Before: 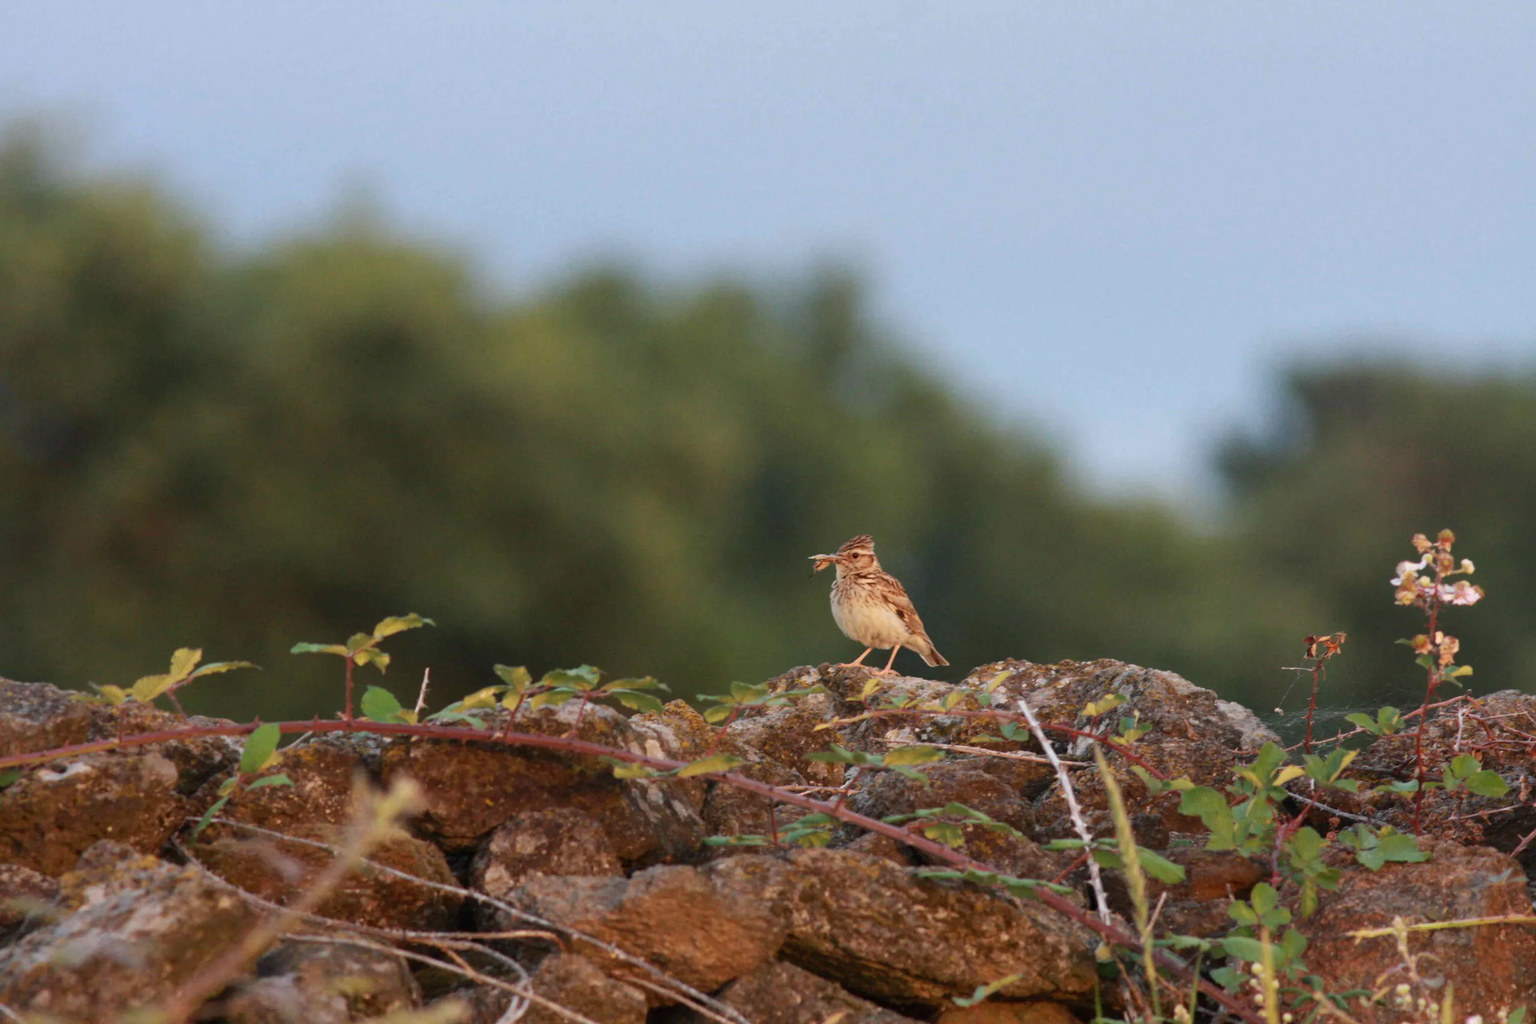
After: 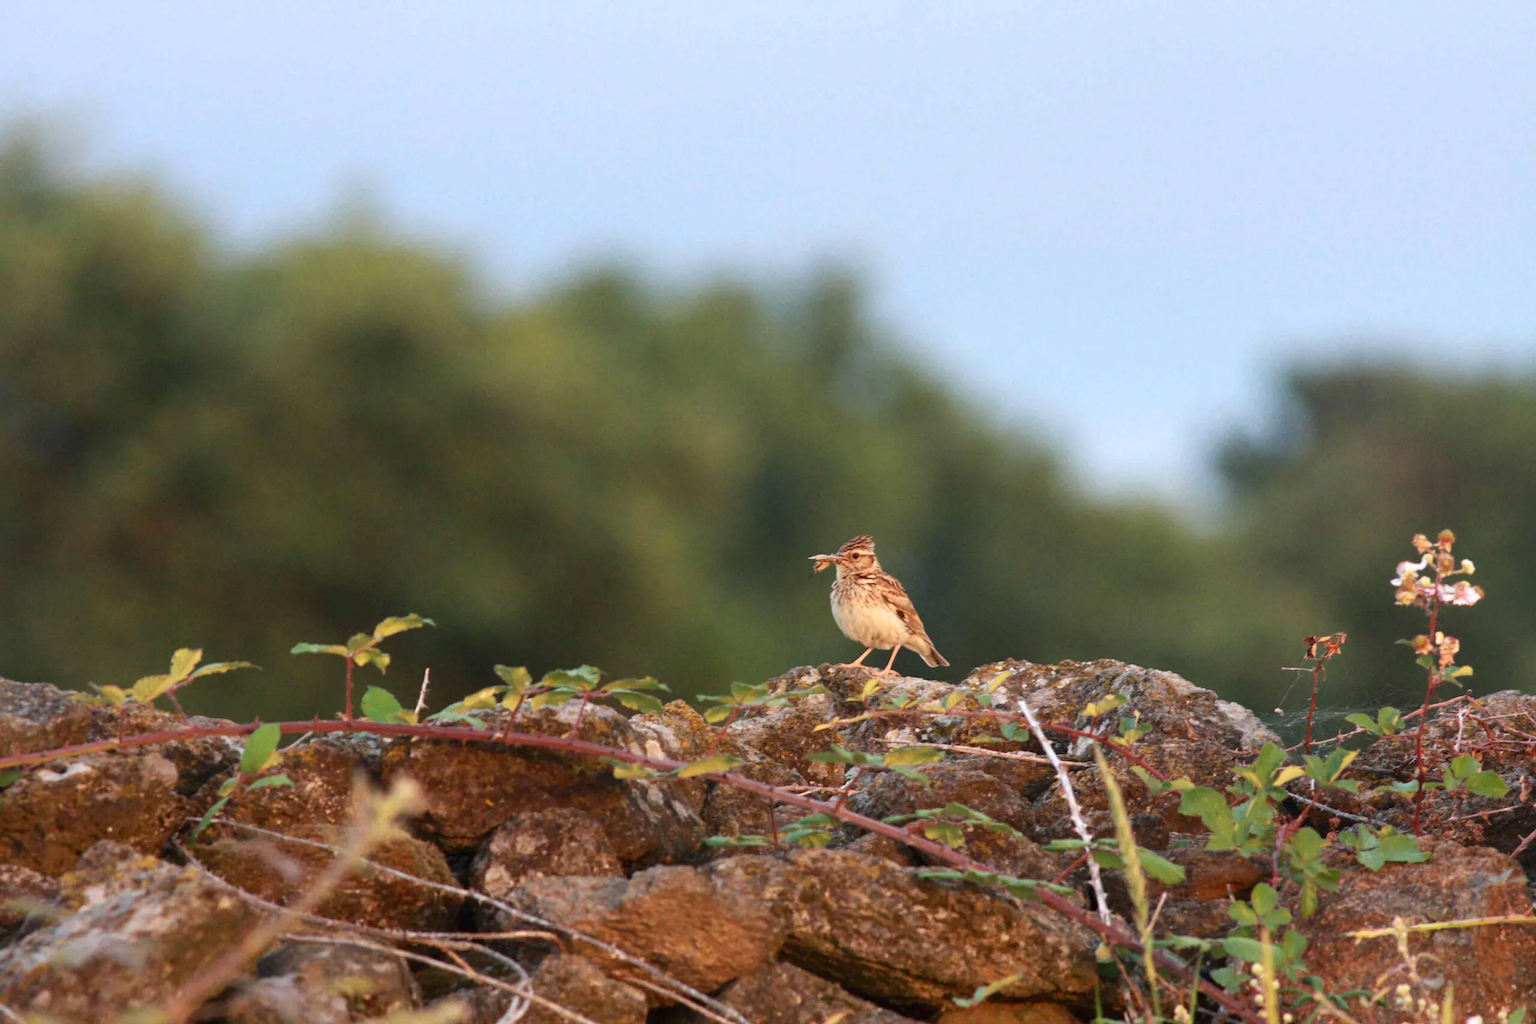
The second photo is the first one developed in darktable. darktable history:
contrast brightness saturation: contrast 0.08, saturation 0.02
exposure: exposure 0.4 EV, compensate highlight preservation false
